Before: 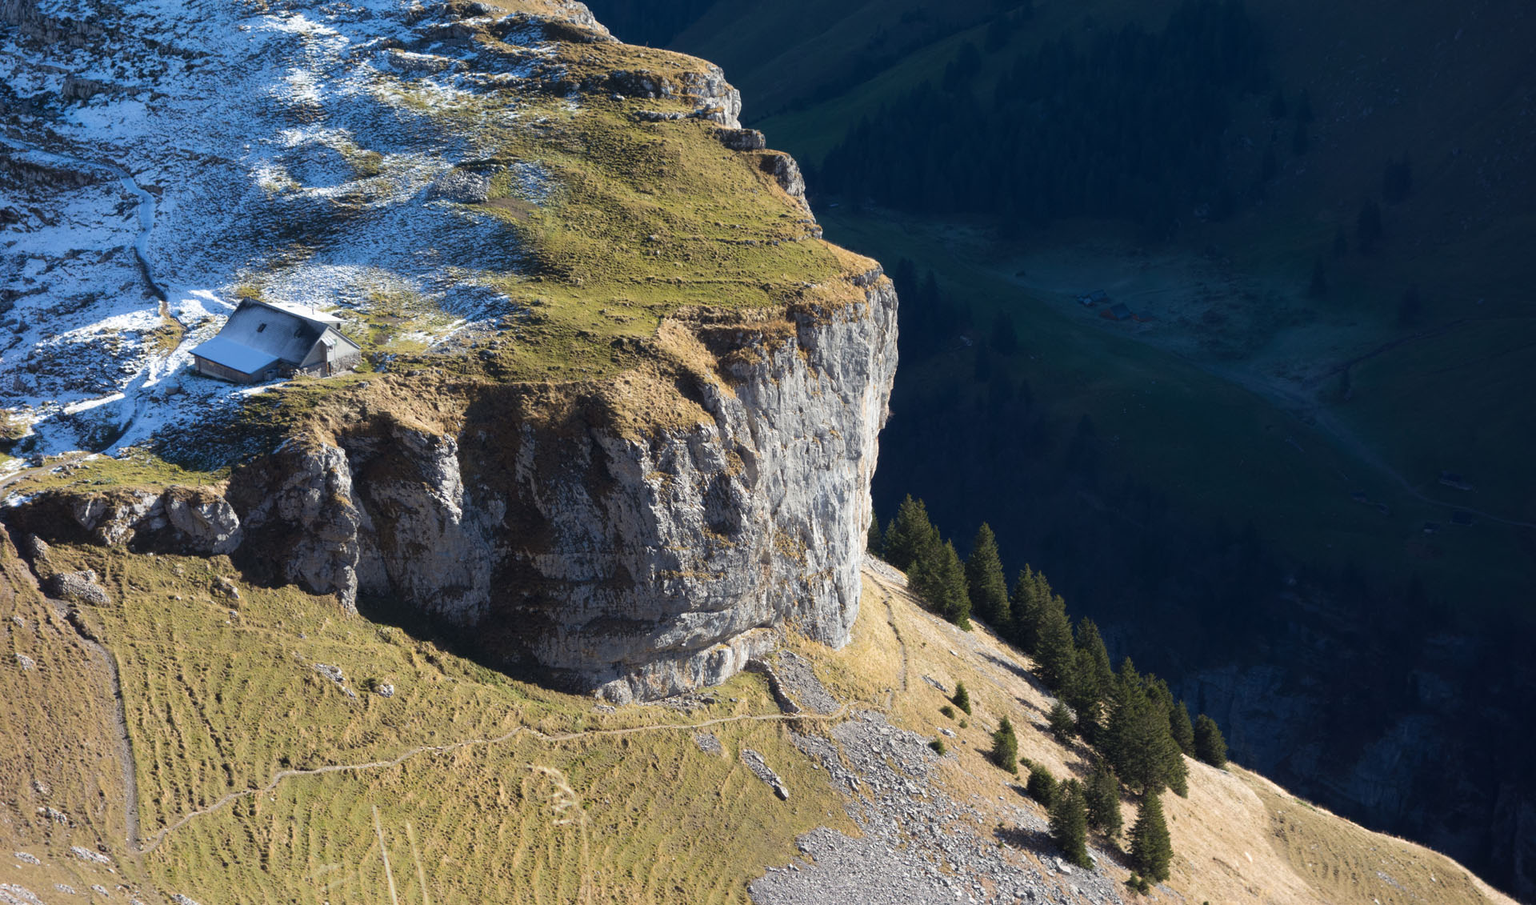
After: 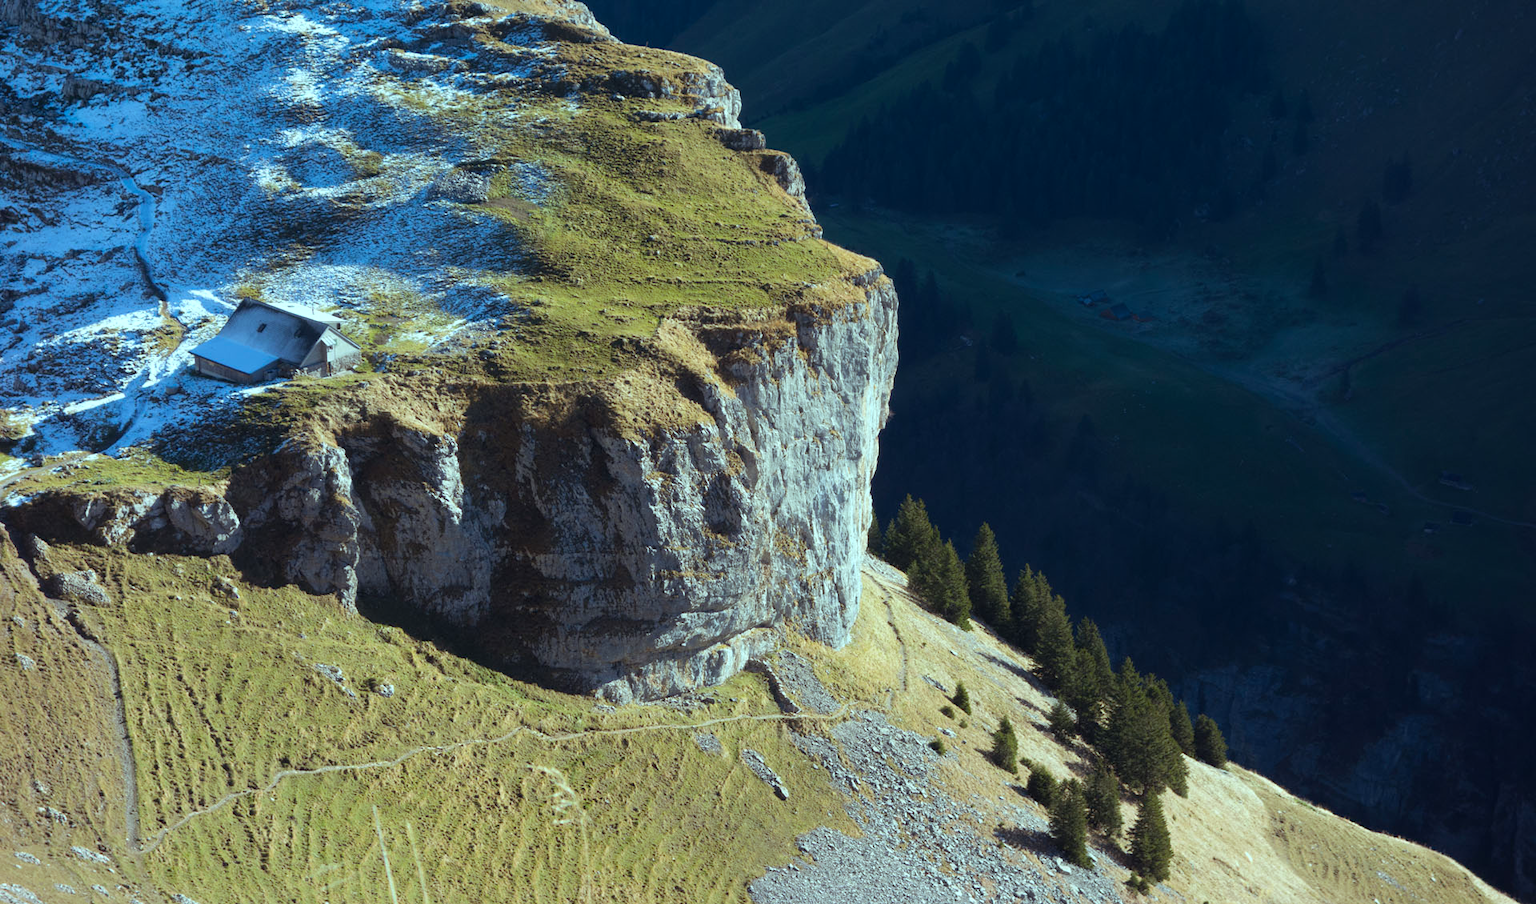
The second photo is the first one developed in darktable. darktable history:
color balance rgb: highlights gain › chroma 4.081%, highlights gain › hue 202.14°, perceptual saturation grading › global saturation 0.736%, global vibrance 20%
